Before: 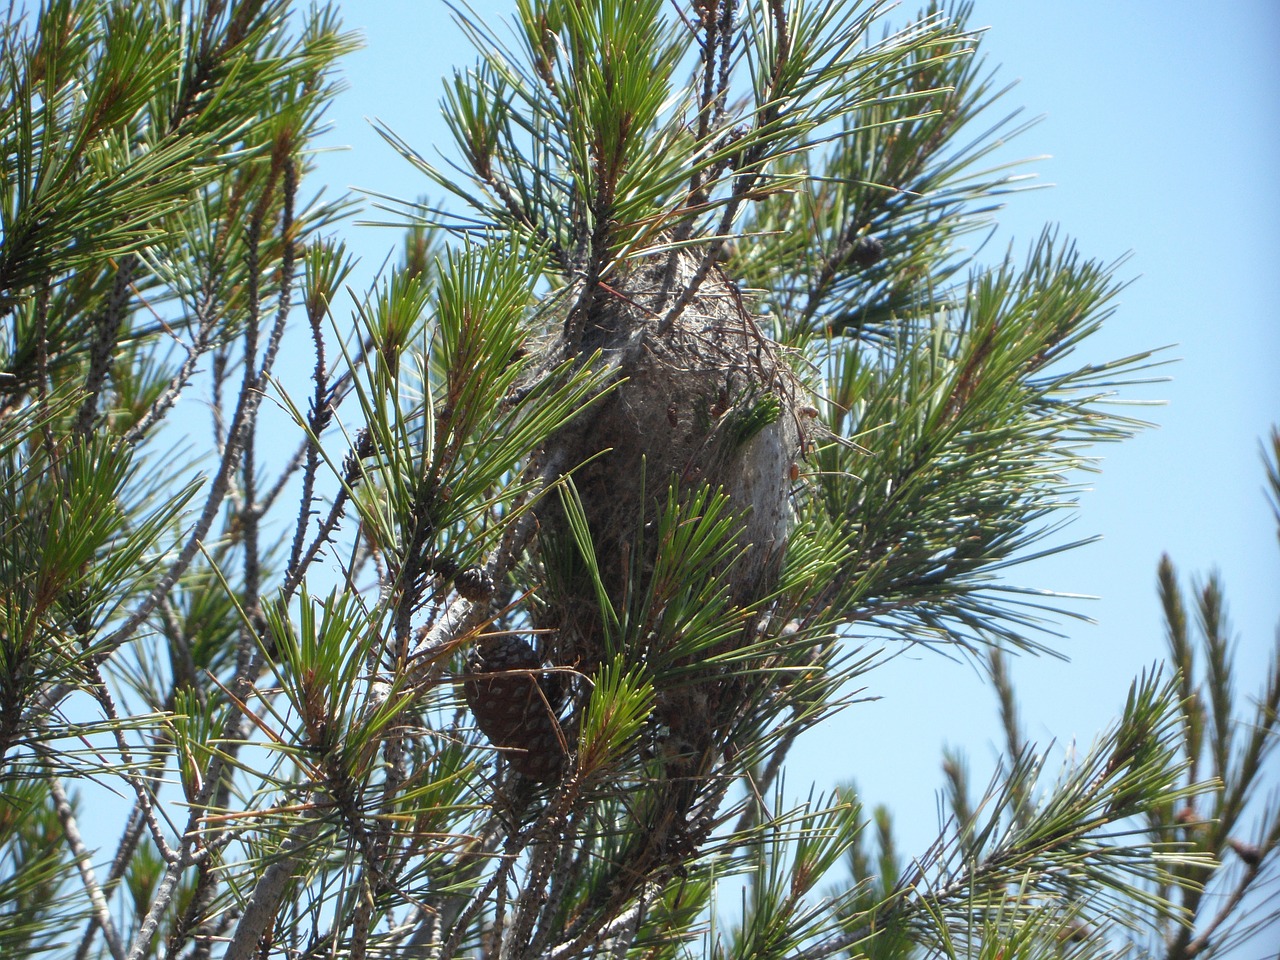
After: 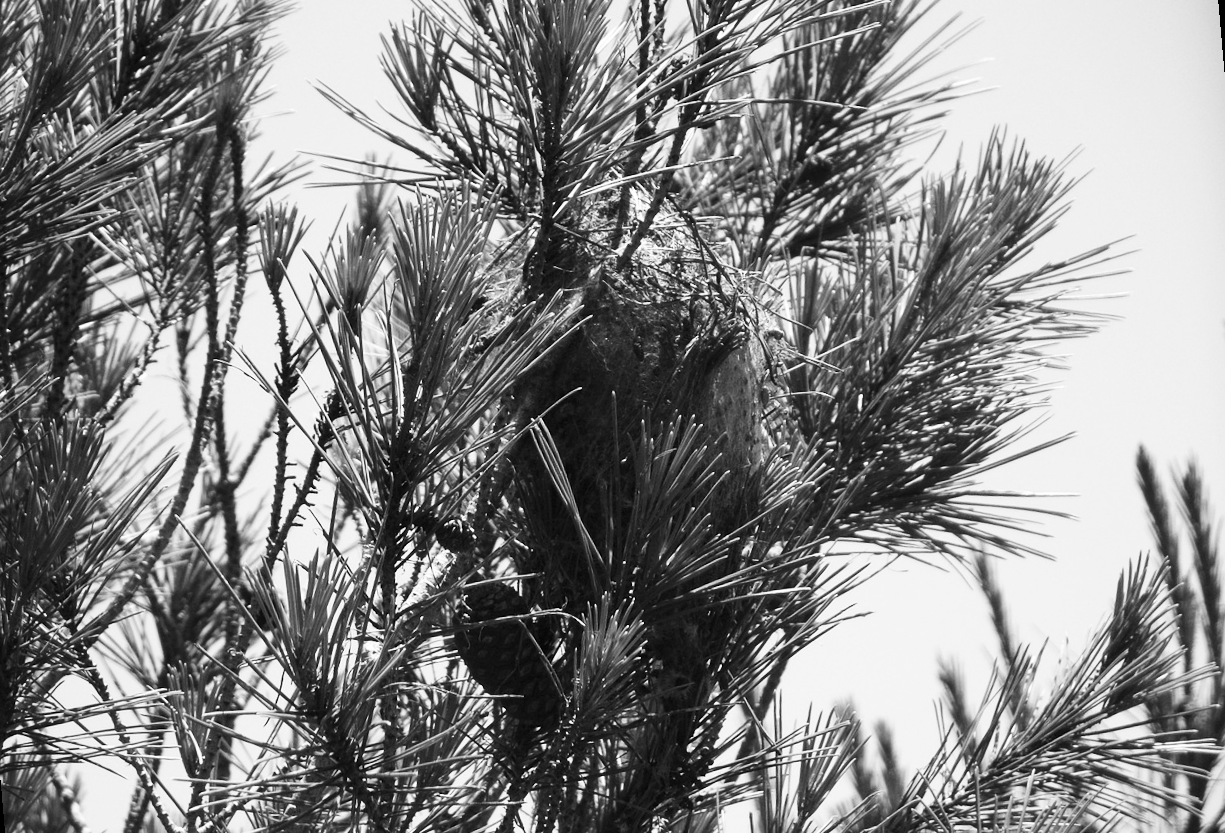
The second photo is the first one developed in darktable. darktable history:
rotate and perspective: rotation -5°, crop left 0.05, crop right 0.952, crop top 0.11, crop bottom 0.89
contrast brightness saturation: contrast 0.28
color balance rgb: perceptual saturation grading › global saturation 20%, perceptual saturation grading › highlights -25%, perceptual saturation grading › shadows 25%
color contrast: green-magenta contrast 0, blue-yellow contrast 0
